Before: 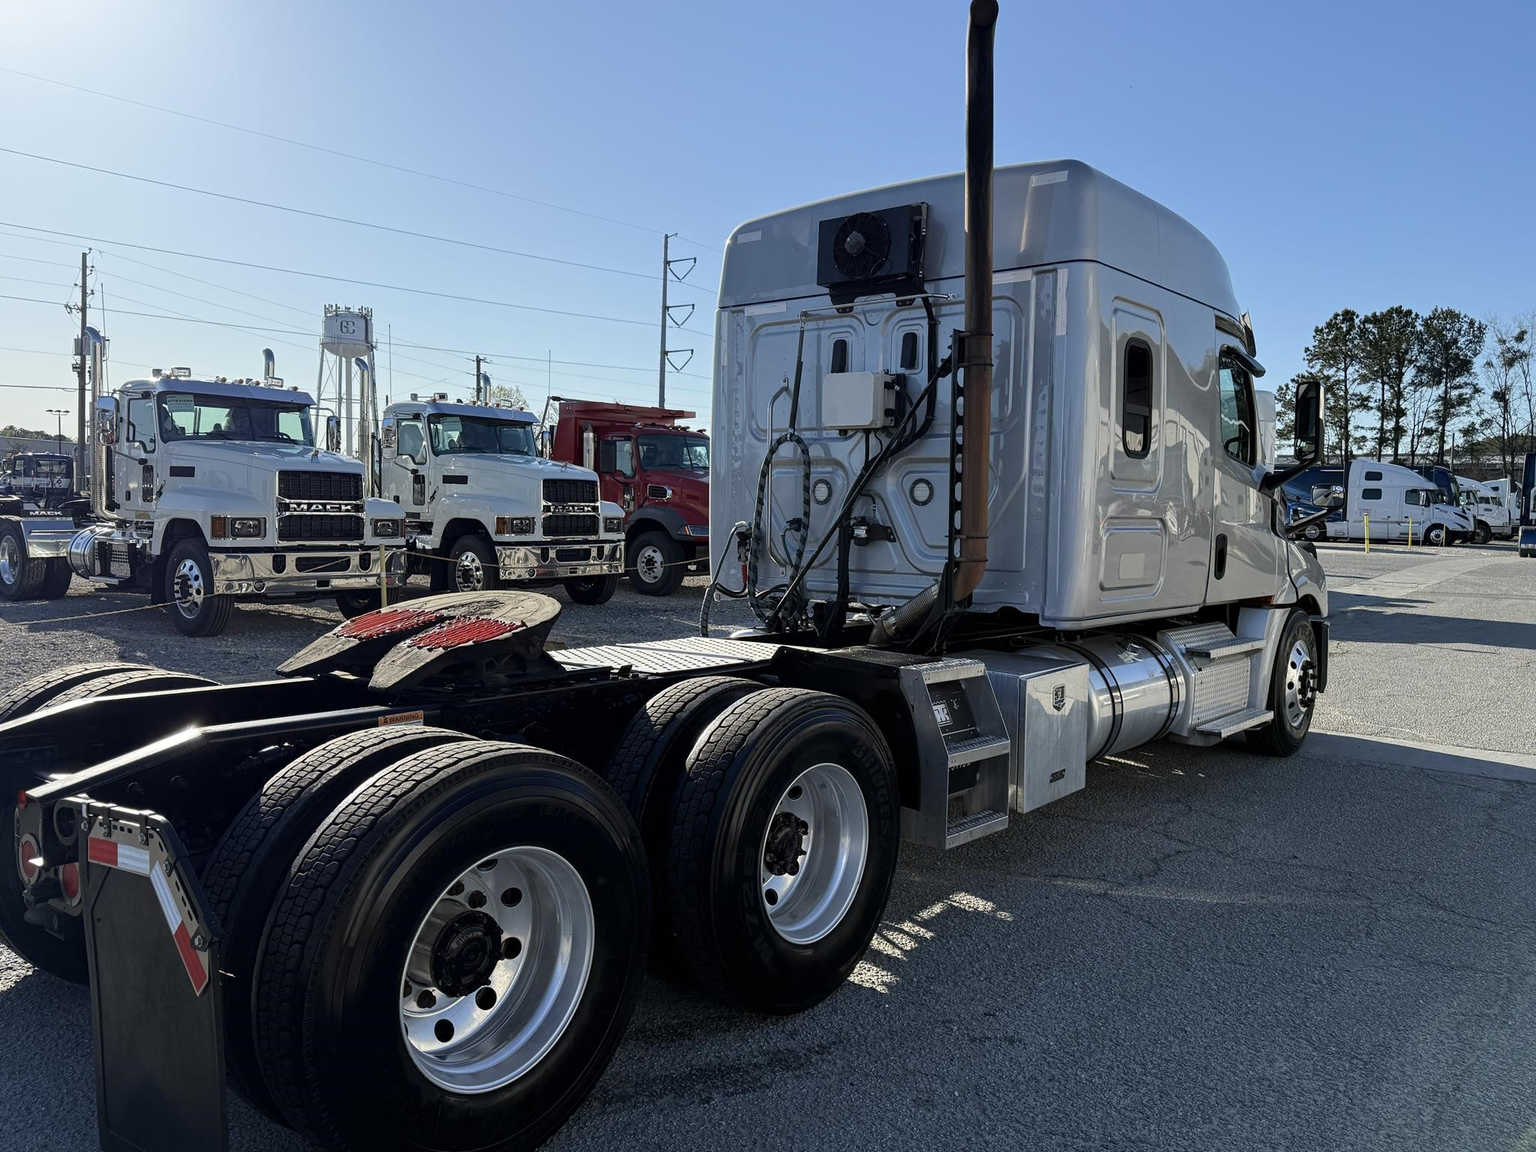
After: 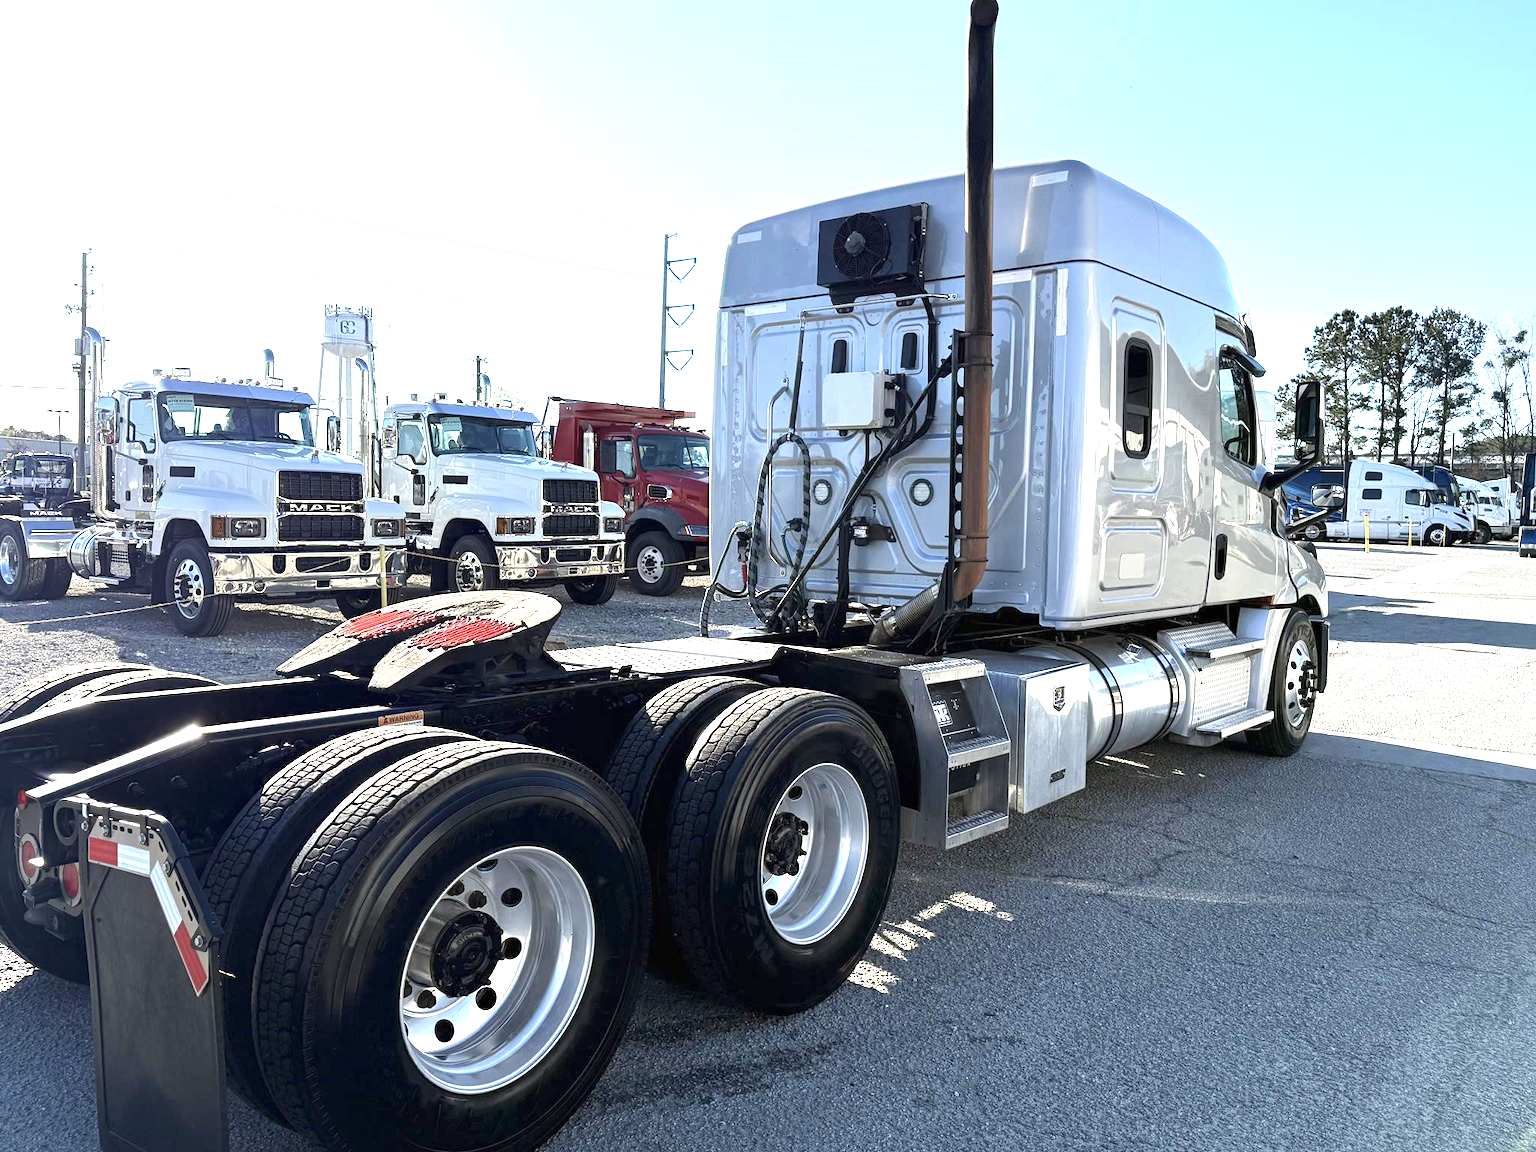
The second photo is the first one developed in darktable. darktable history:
exposure: black level correction 0, exposure 1.7 EV, compensate highlight preservation false
